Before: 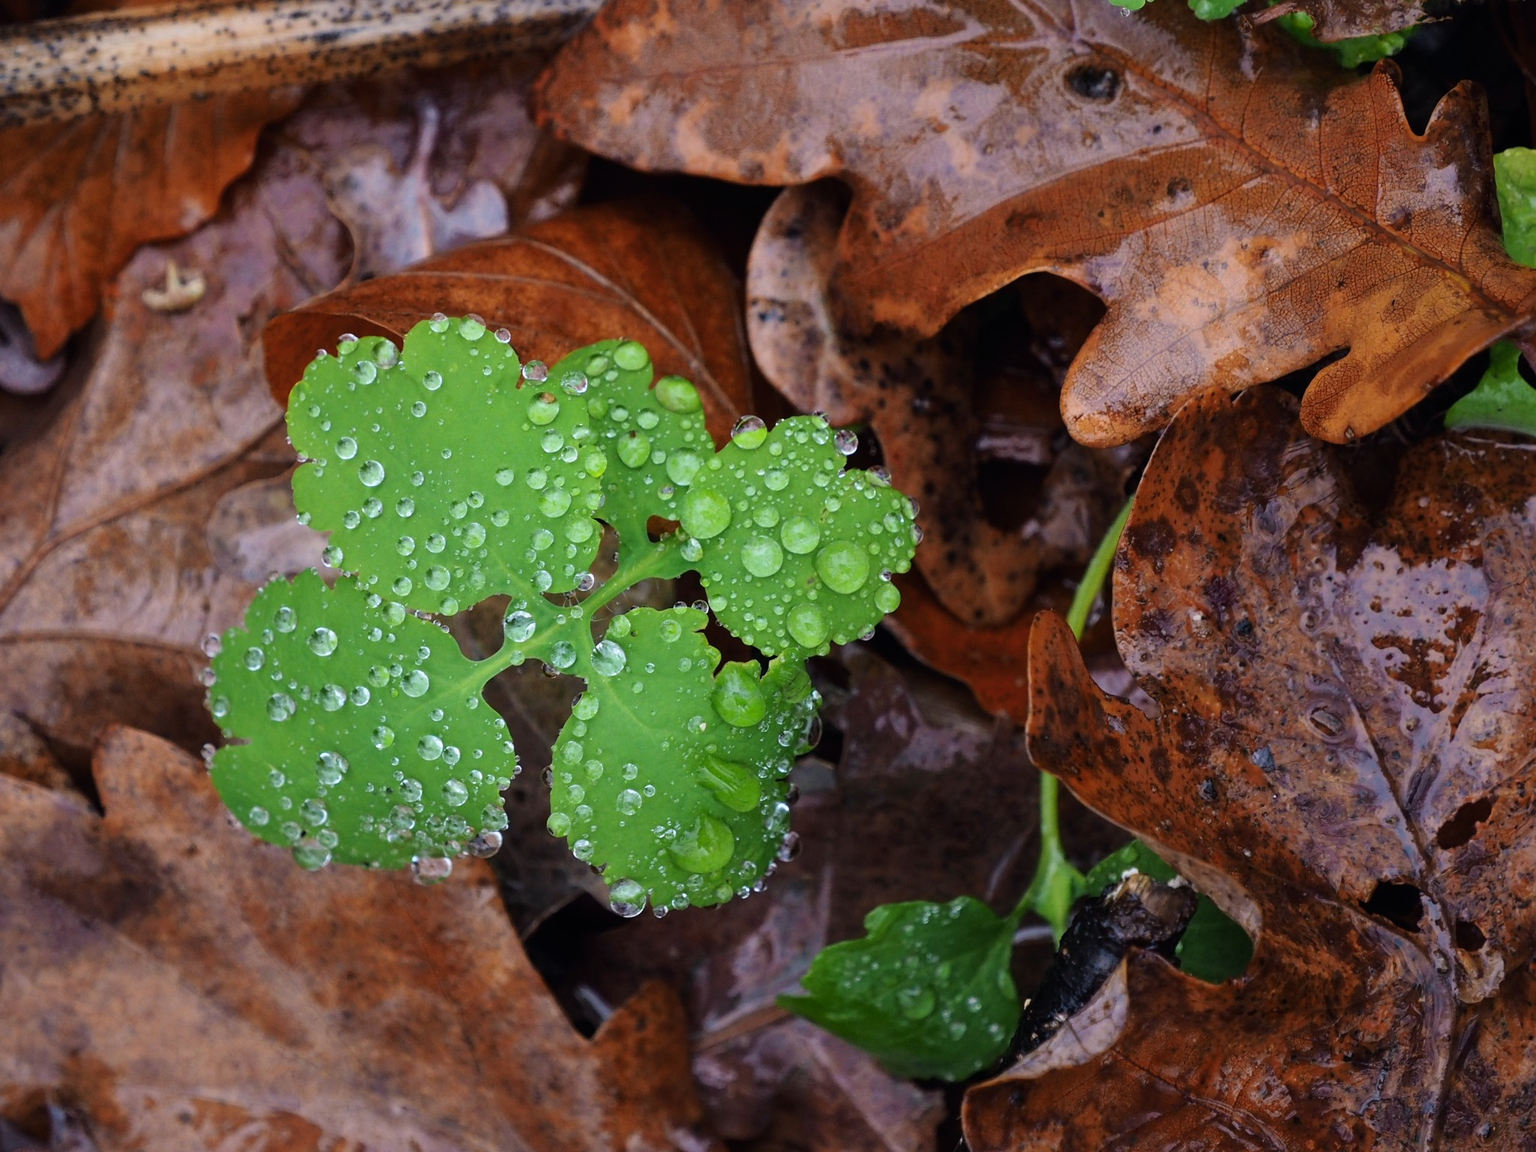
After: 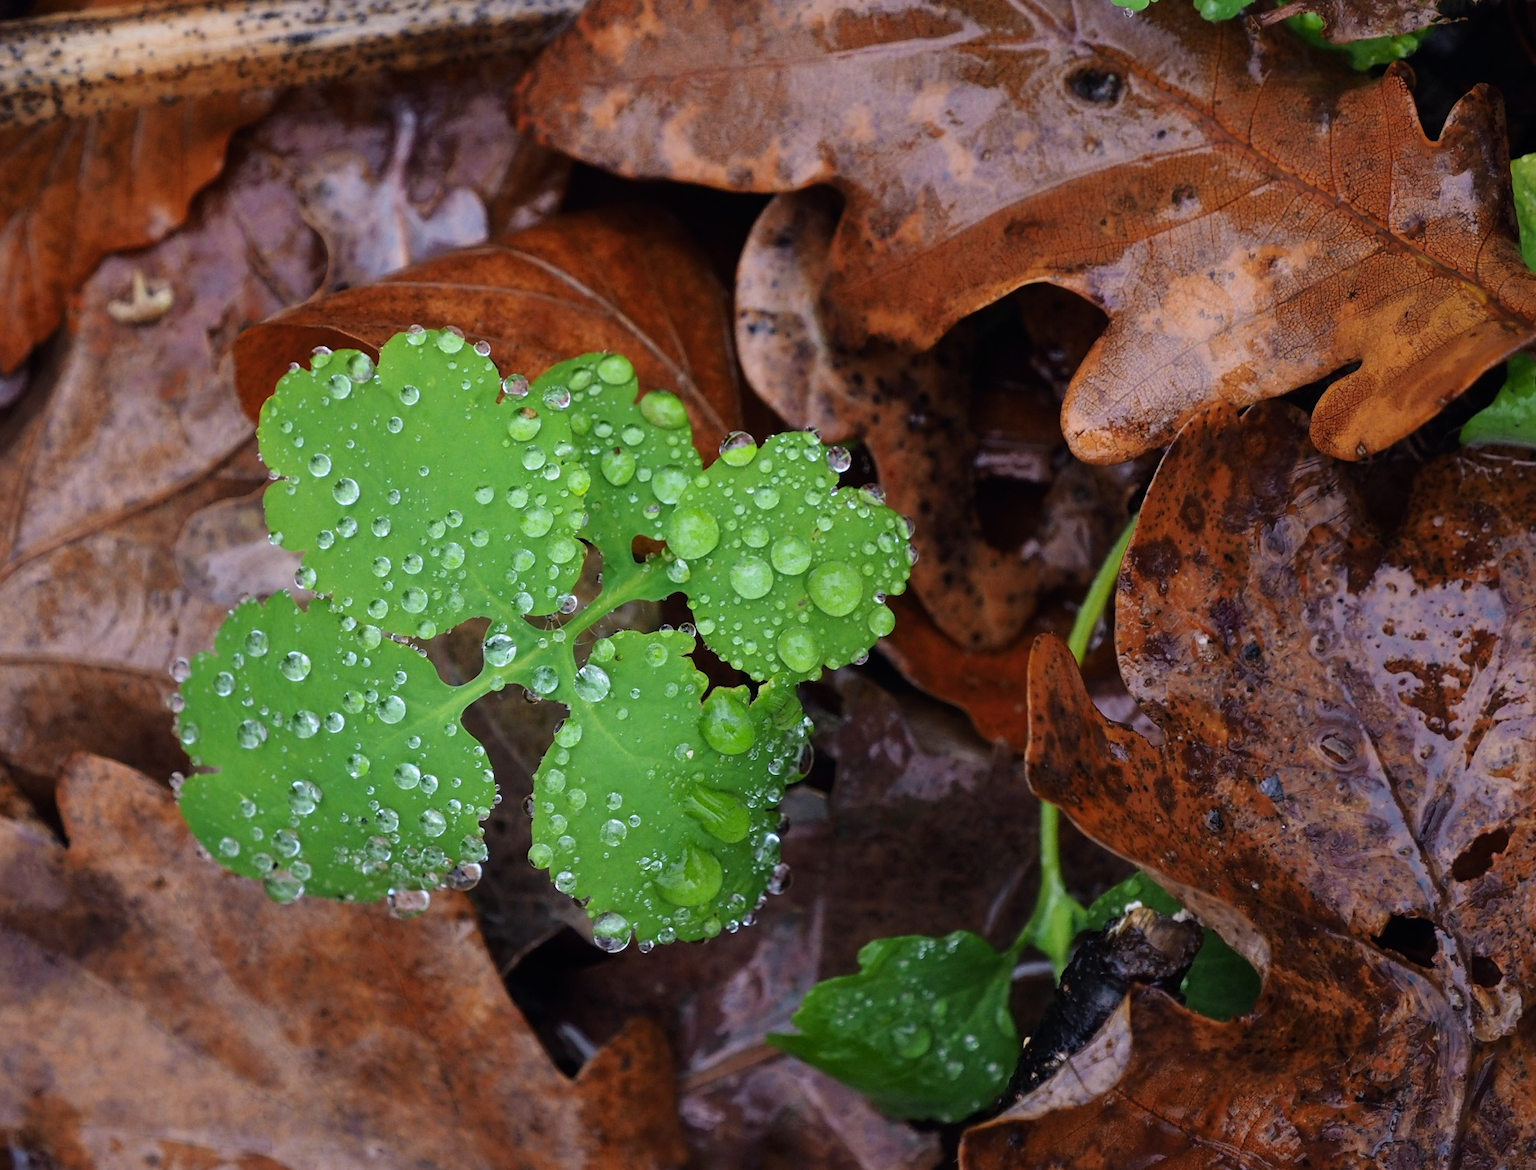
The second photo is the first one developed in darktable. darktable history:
crop and rotate: left 2.491%, right 1.156%, bottom 2.058%
